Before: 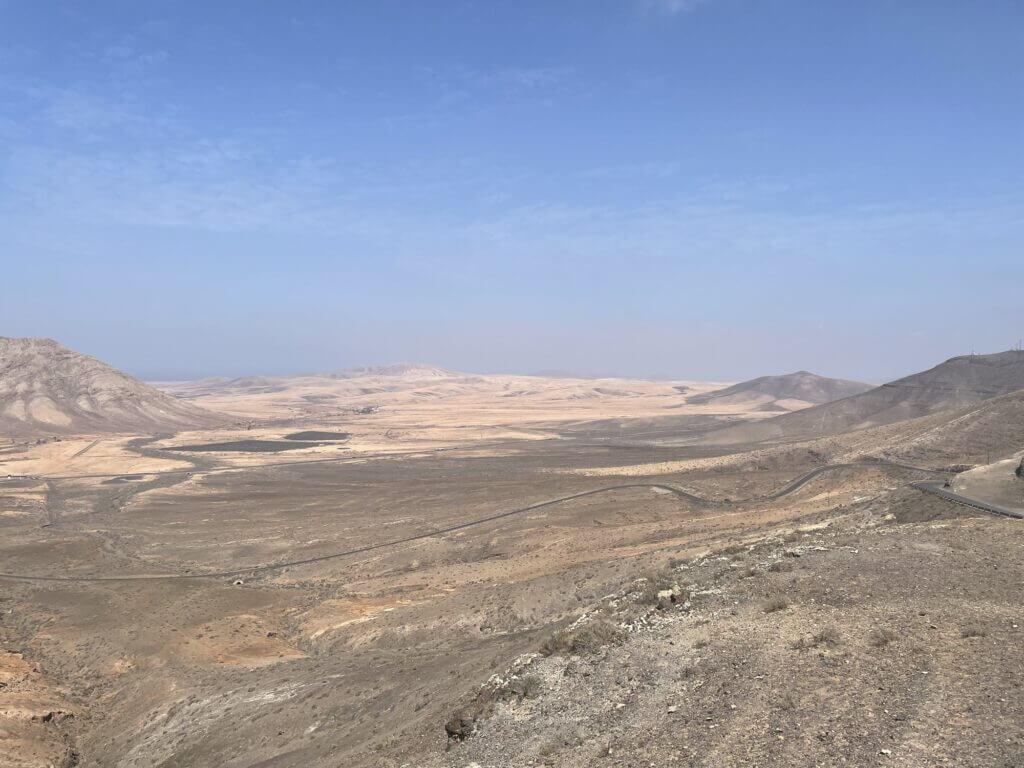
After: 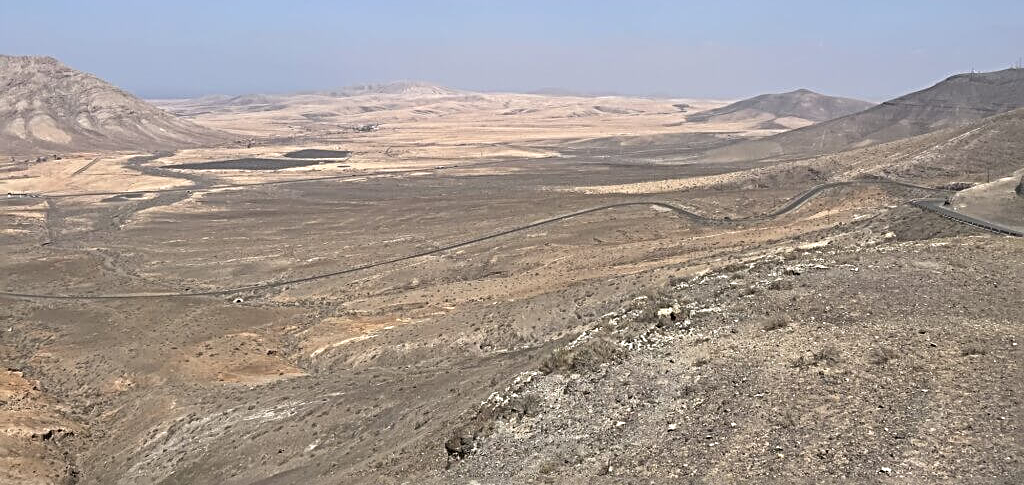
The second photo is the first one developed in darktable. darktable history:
crop and rotate: top 36.837%
sharpen: radius 3, amount 0.765
